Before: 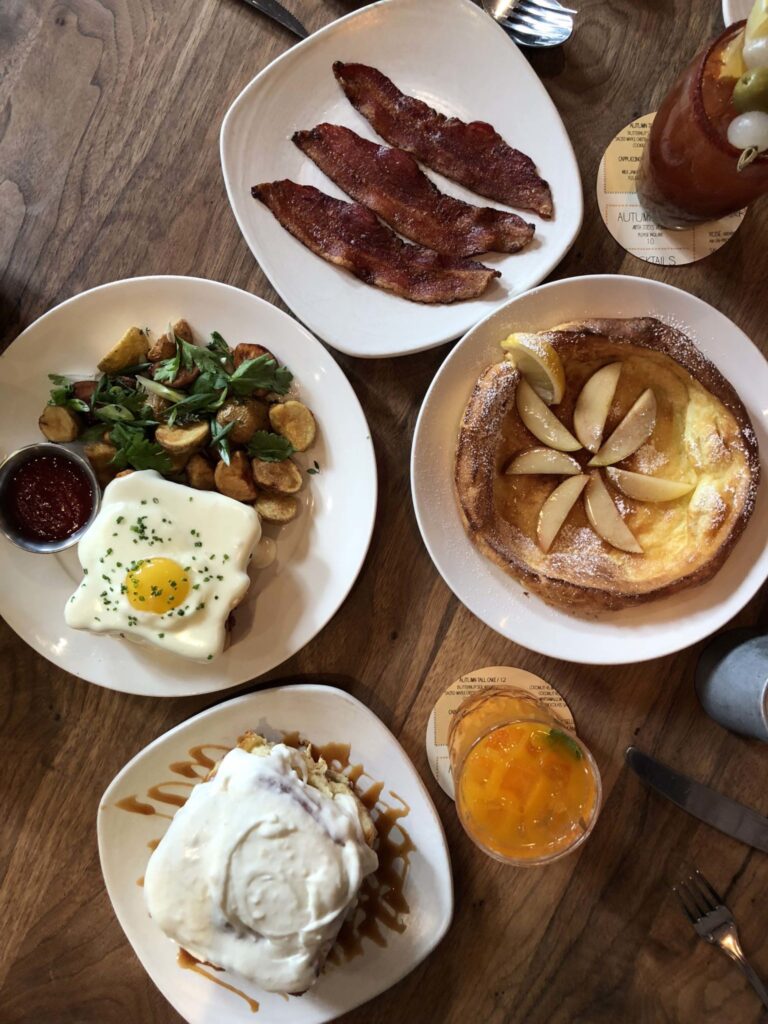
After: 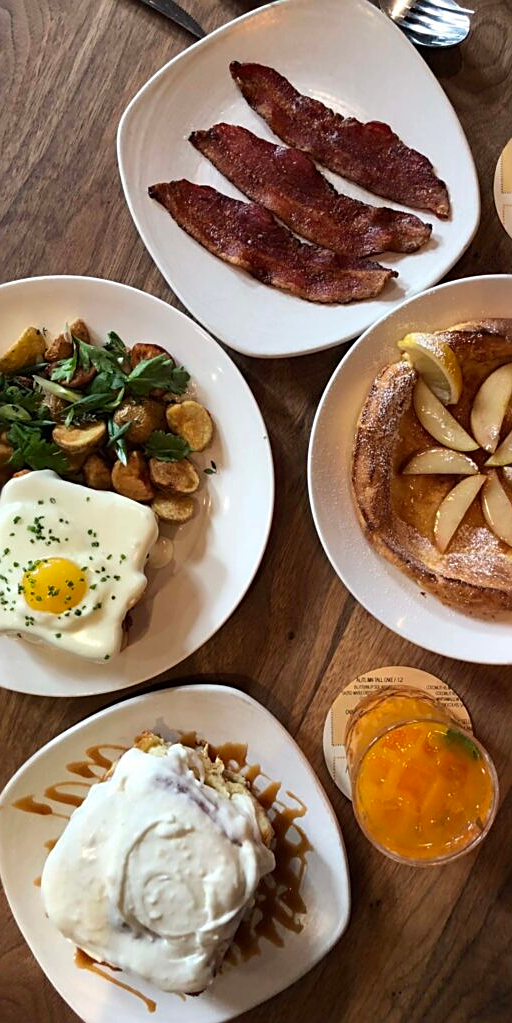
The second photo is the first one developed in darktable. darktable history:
sharpen: on, module defaults
crop and rotate: left 13.537%, right 19.796%
